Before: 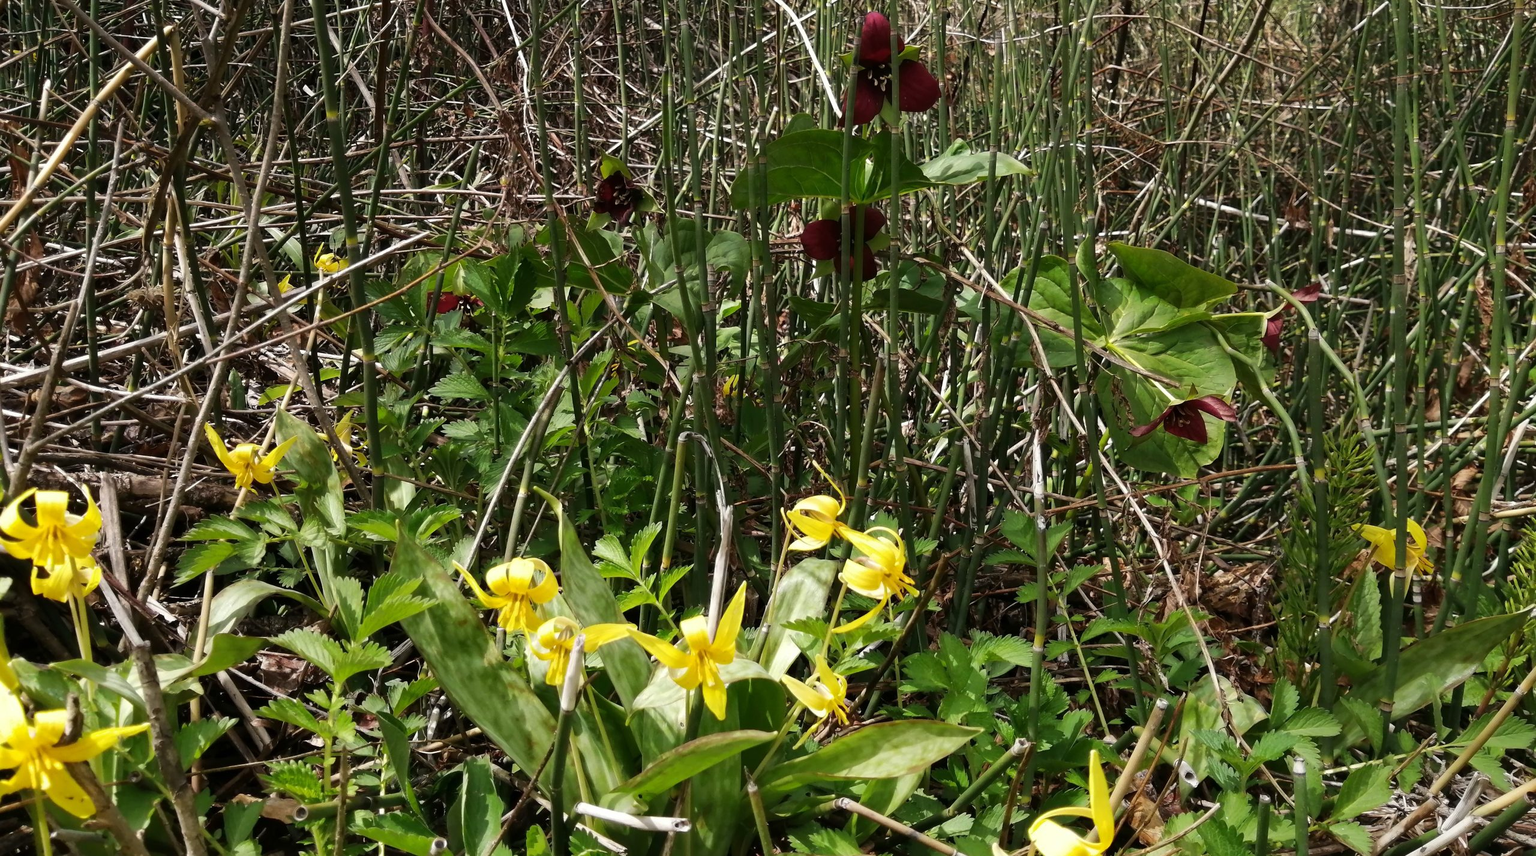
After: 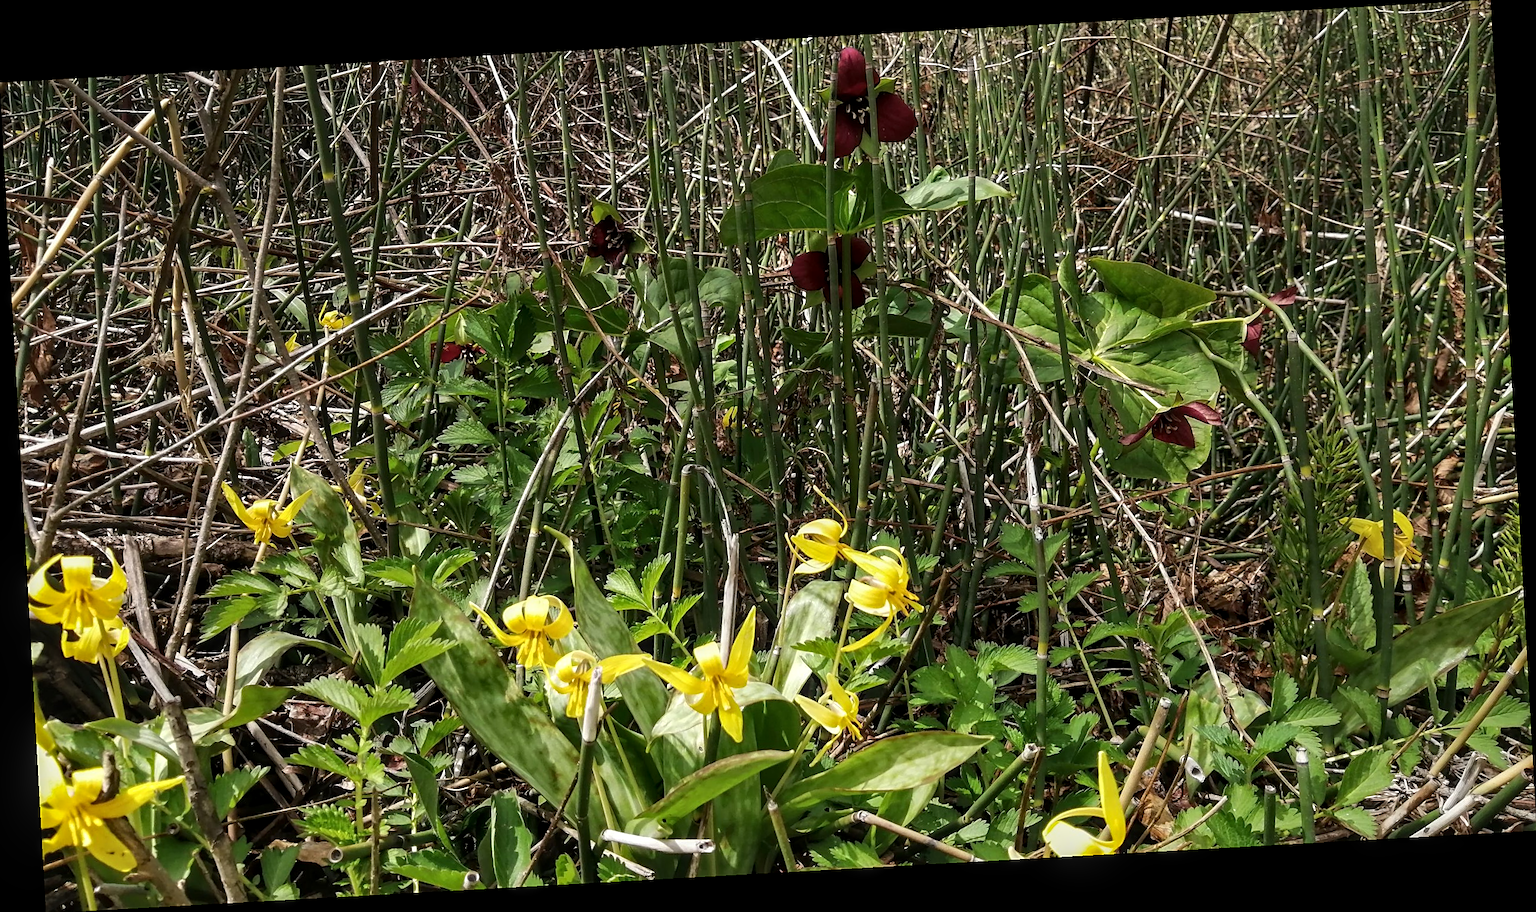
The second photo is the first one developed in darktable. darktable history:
local contrast: detail 130%
sharpen: on, module defaults
rotate and perspective: rotation -3.18°, automatic cropping off
